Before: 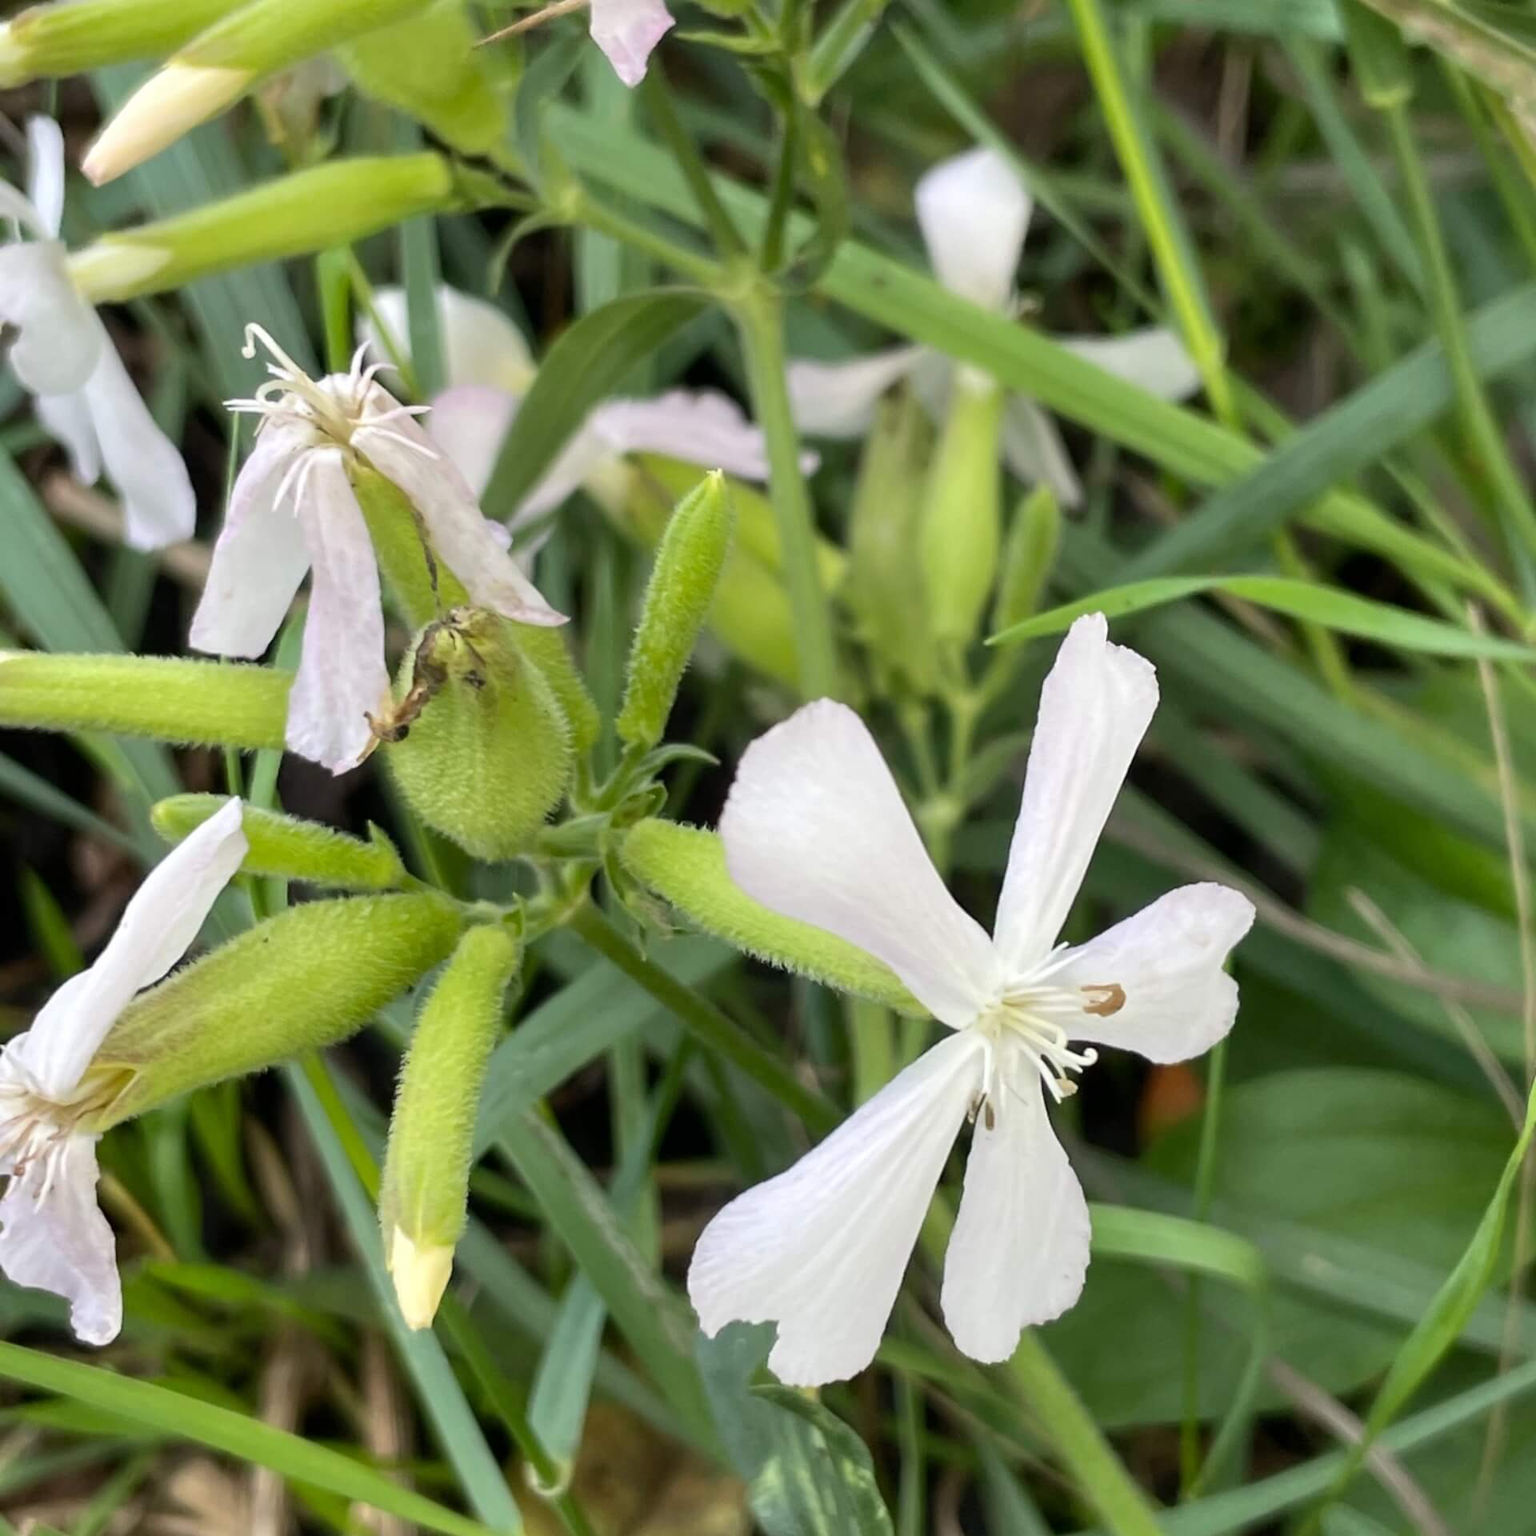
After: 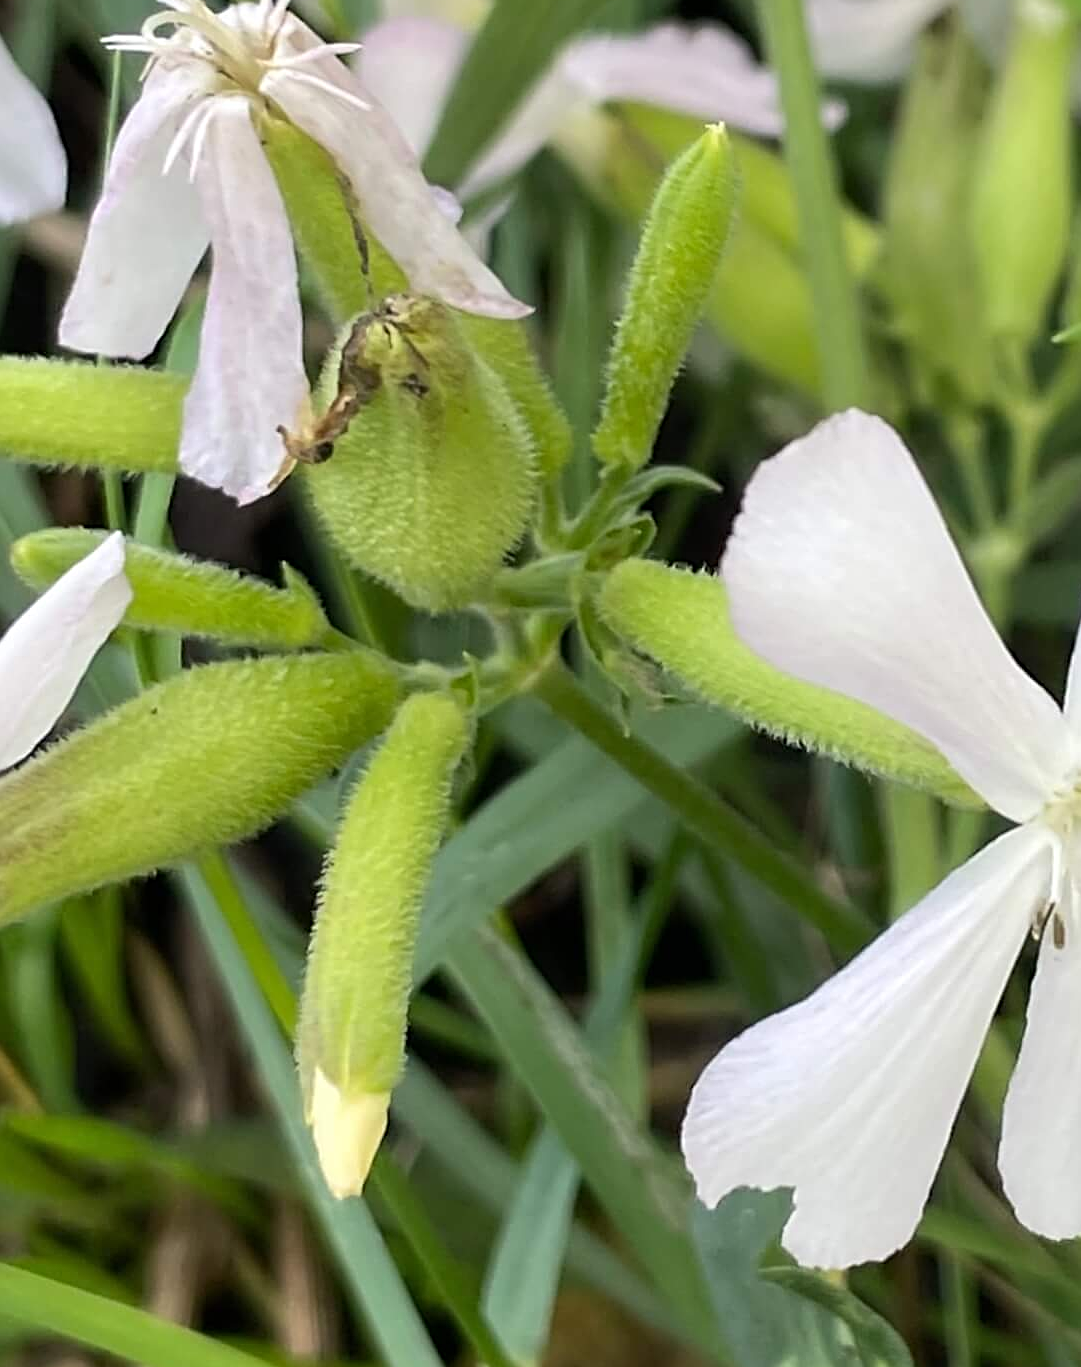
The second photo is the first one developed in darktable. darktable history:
sharpen: radius 2.752
crop: left 9.274%, top 24.193%, right 34.377%, bottom 4.595%
